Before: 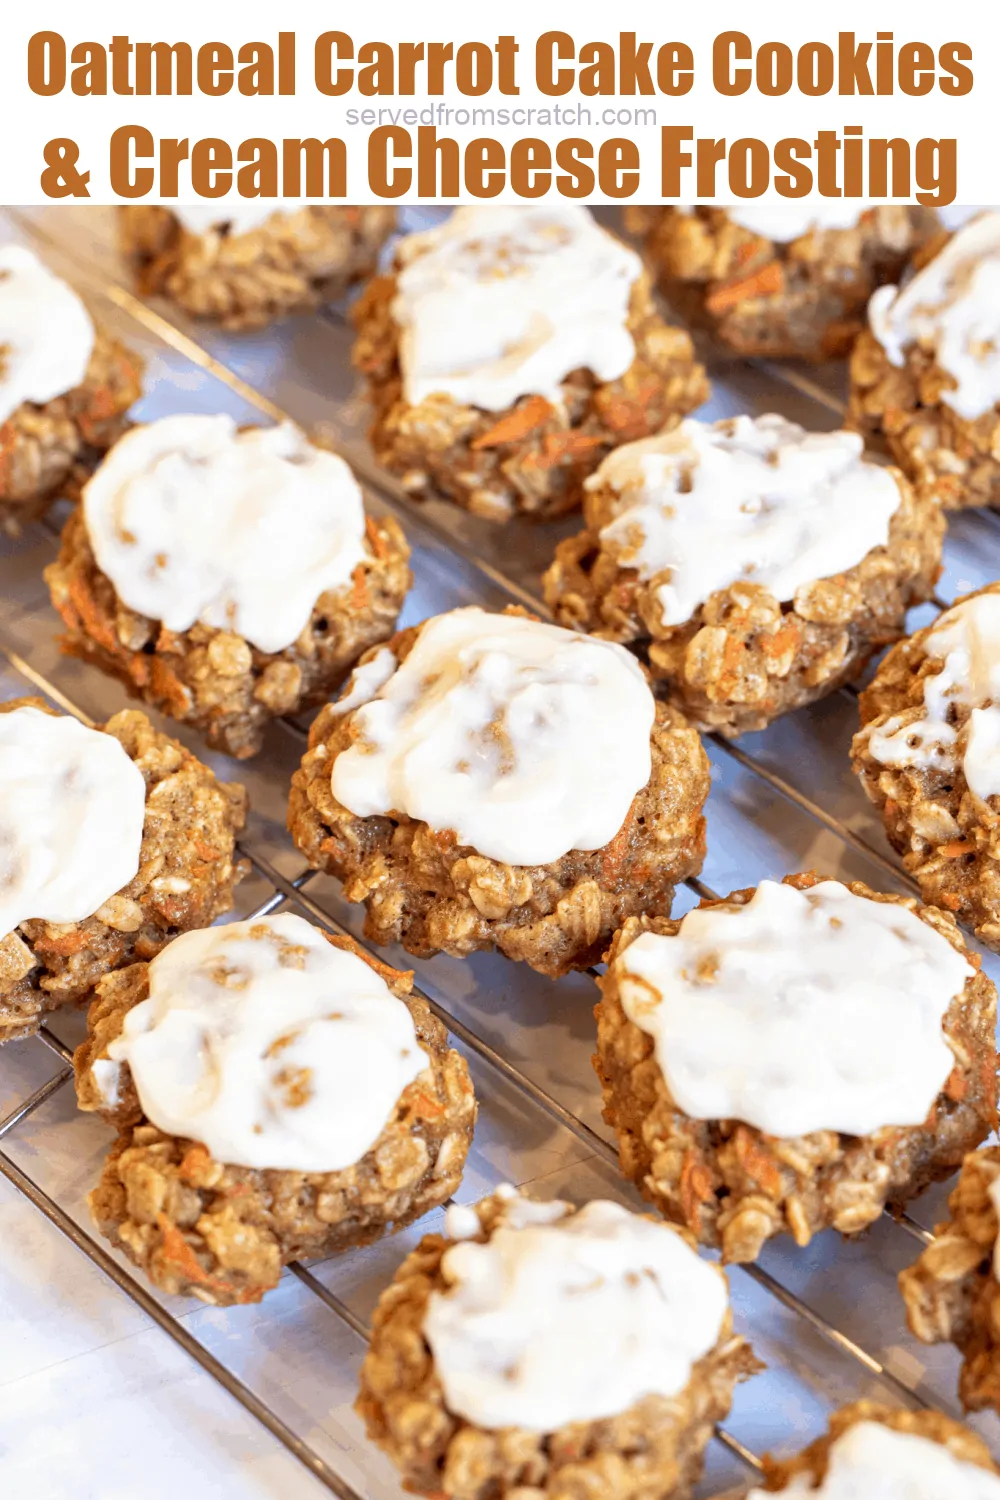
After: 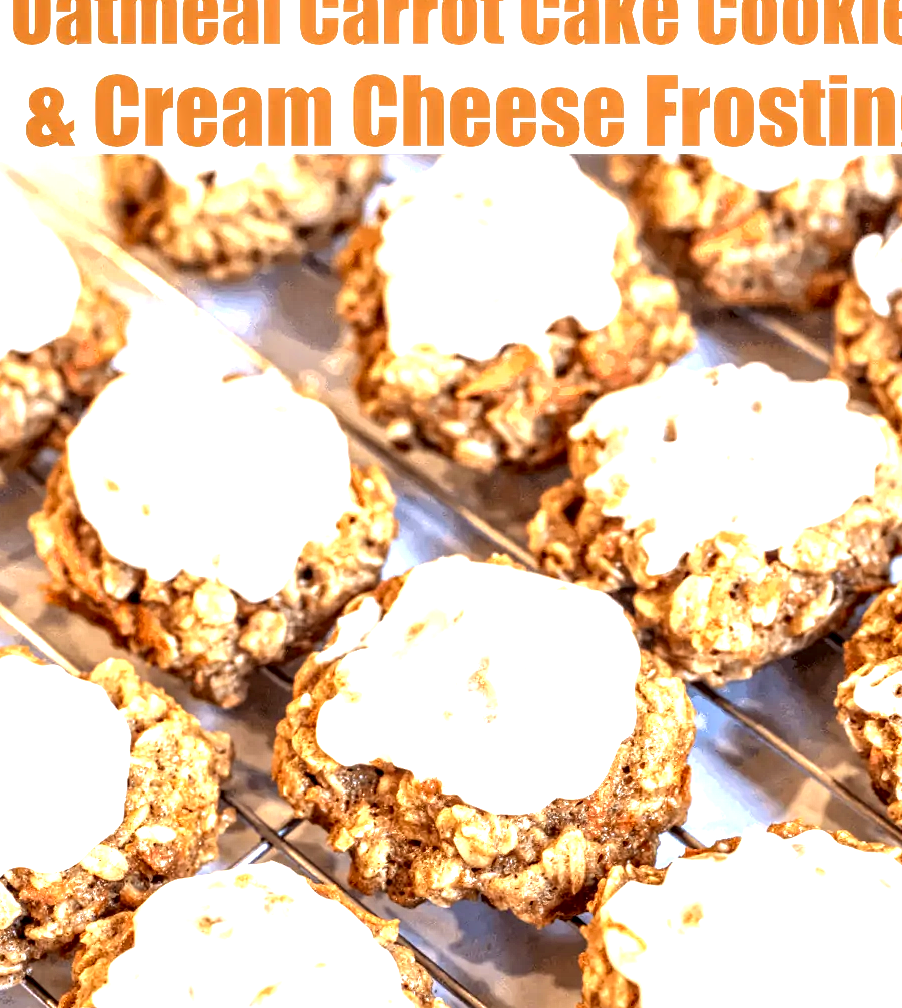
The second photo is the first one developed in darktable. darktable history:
local contrast: highlights 19%, detail 185%
crop: left 1.515%, top 3.442%, right 7.709%, bottom 28.444%
exposure: black level correction 0, exposure 1.098 EV, compensate exposure bias true, compensate highlight preservation false
